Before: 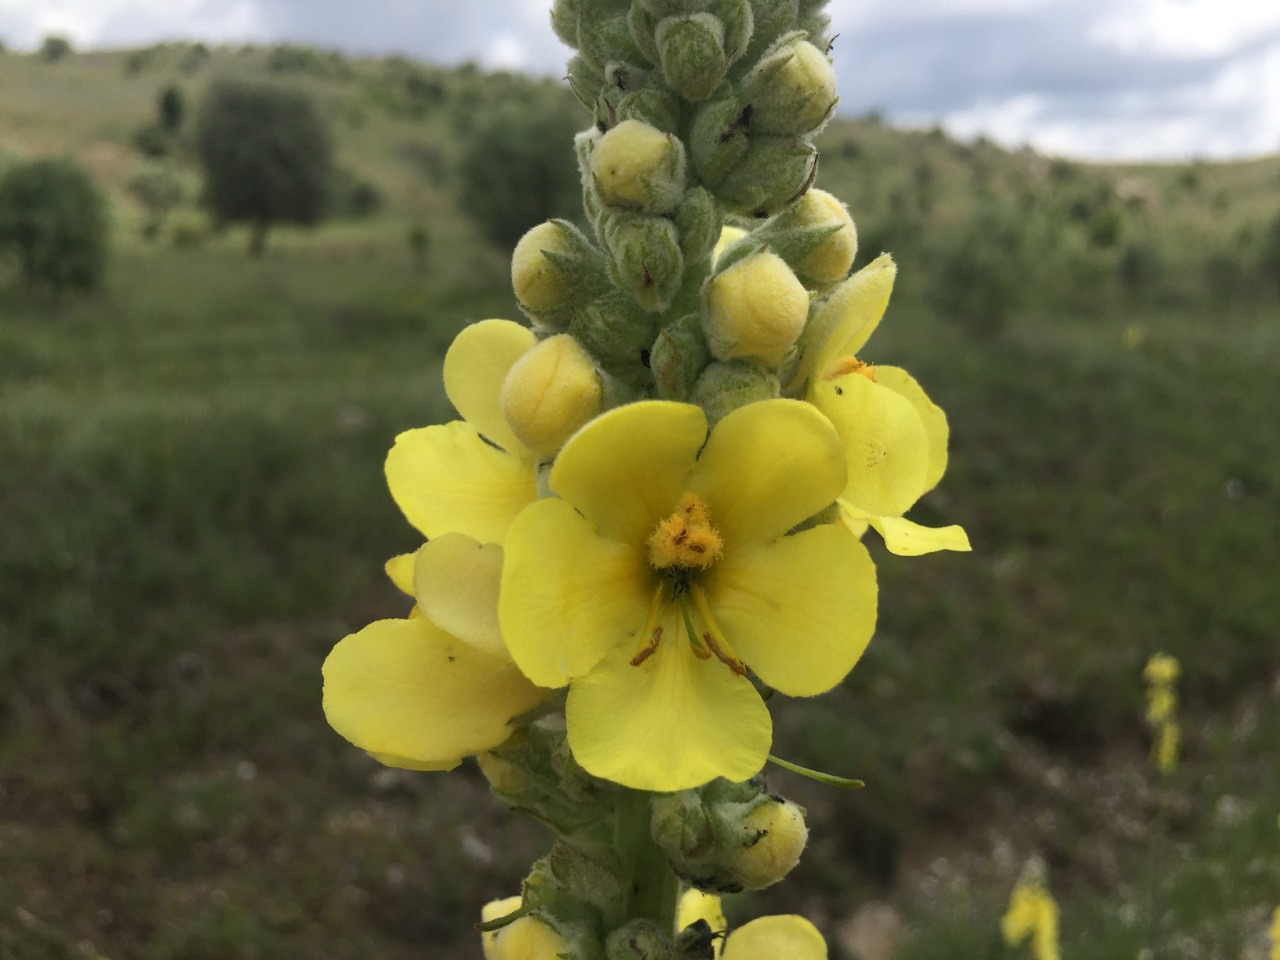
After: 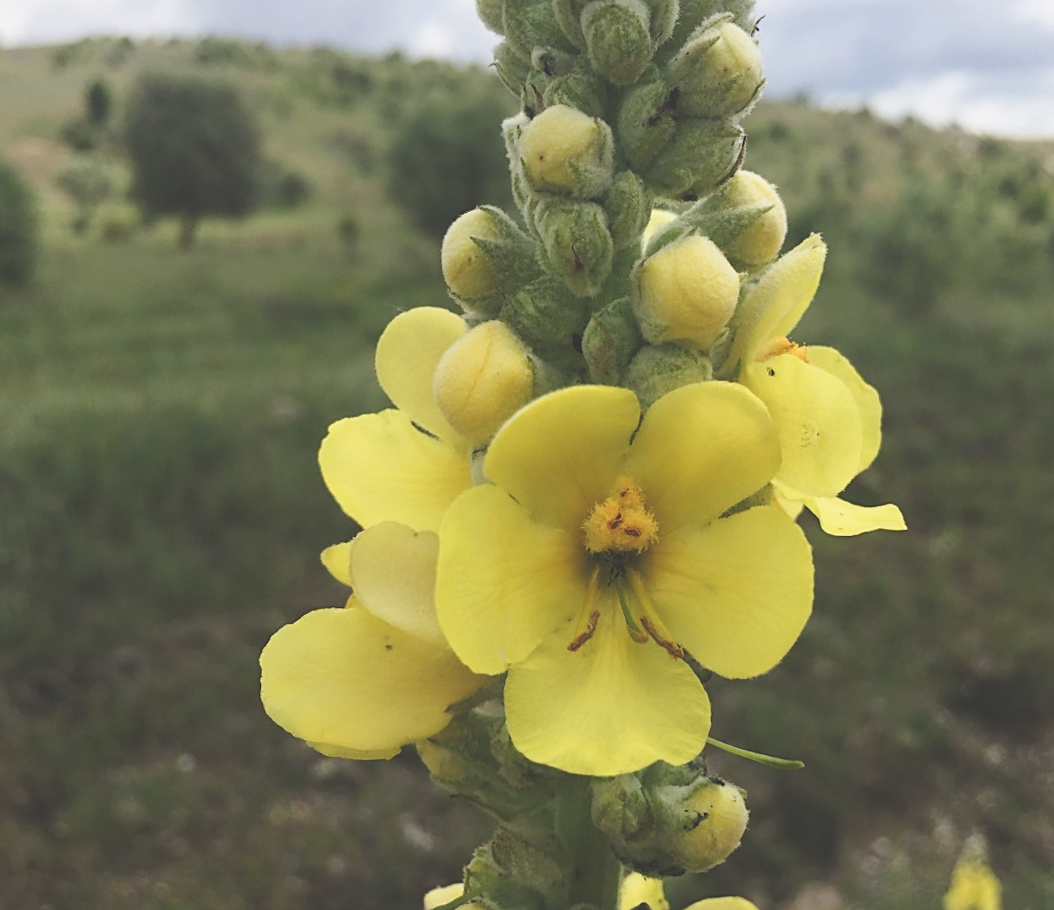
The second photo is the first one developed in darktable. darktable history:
tone curve: curves: ch0 [(0, 0) (0.058, 0.027) (0.214, 0.183) (0.304, 0.288) (0.51, 0.549) (0.658, 0.7) (0.741, 0.775) (0.844, 0.866) (0.986, 0.957)]; ch1 [(0, 0) (0.172, 0.123) (0.312, 0.296) (0.437, 0.429) (0.471, 0.469) (0.502, 0.5) (0.513, 0.515) (0.572, 0.603) (0.617, 0.653) (0.68, 0.724) (0.889, 0.924) (1, 1)]; ch2 [(0, 0) (0.411, 0.424) (0.489, 0.49) (0.502, 0.5) (0.517, 0.519) (0.549, 0.578) (0.604, 0.628) (0.693, 0.686) (1, 1)], preserve colors none
exposure: black level correction -0.039, exposure 0.062 EV, compensate highlight preservation false
sharpen: on, module defaults
crop and rotate: angle 1.07°, left 4.089%, top 0.423%, right 11.481%, bottom 2.406%
